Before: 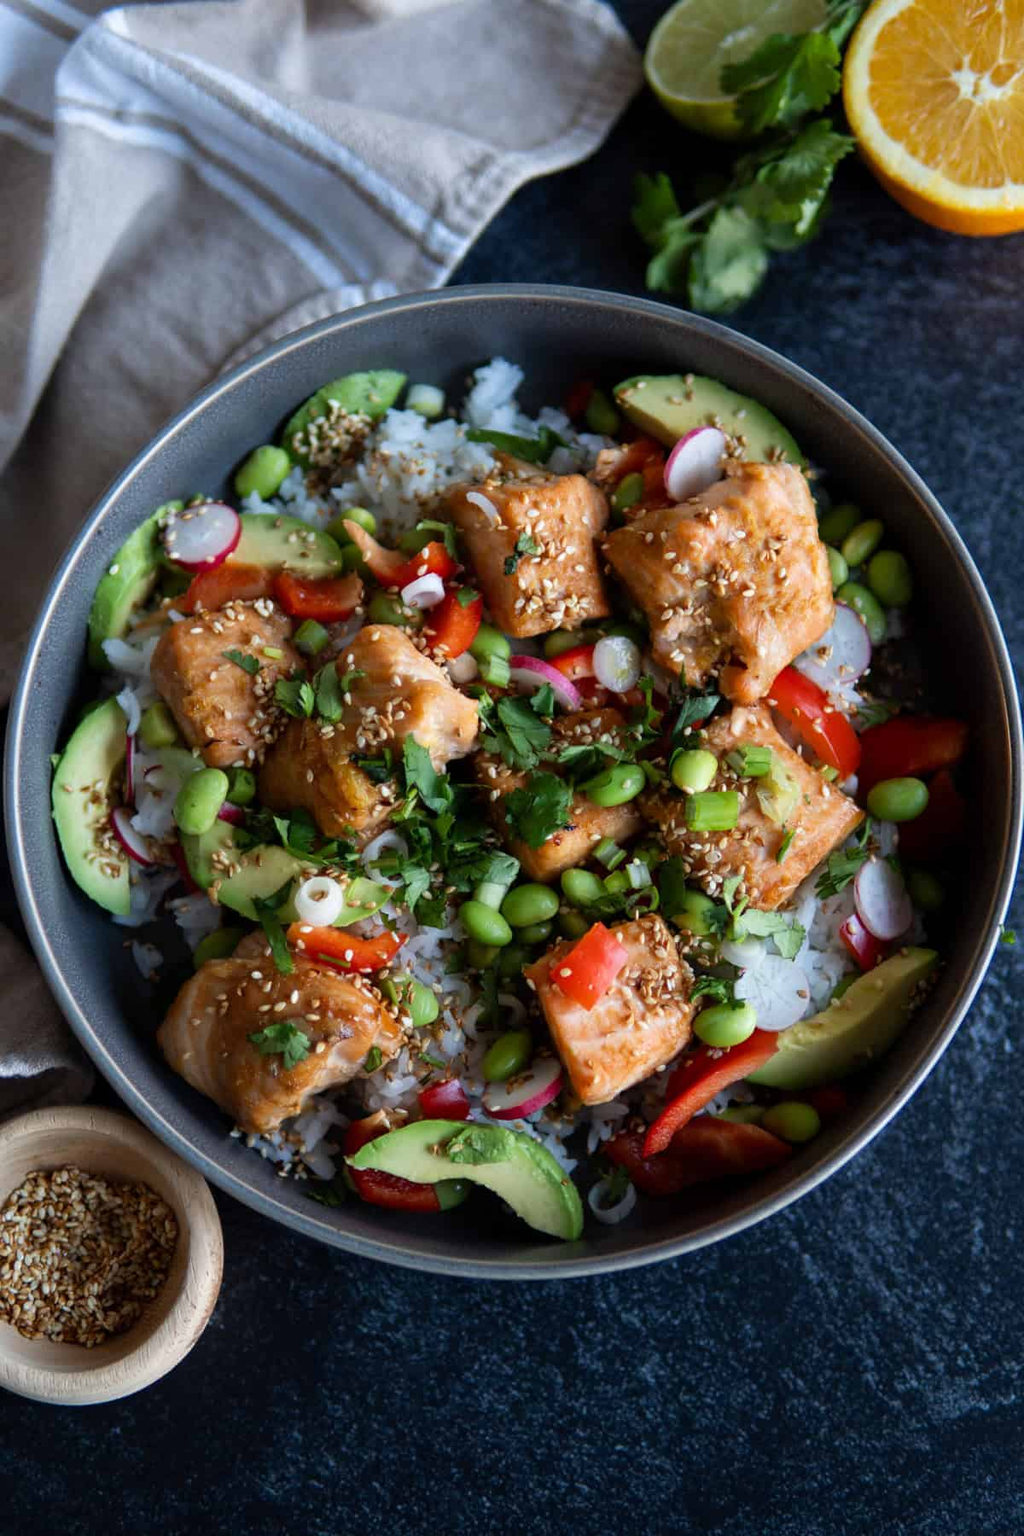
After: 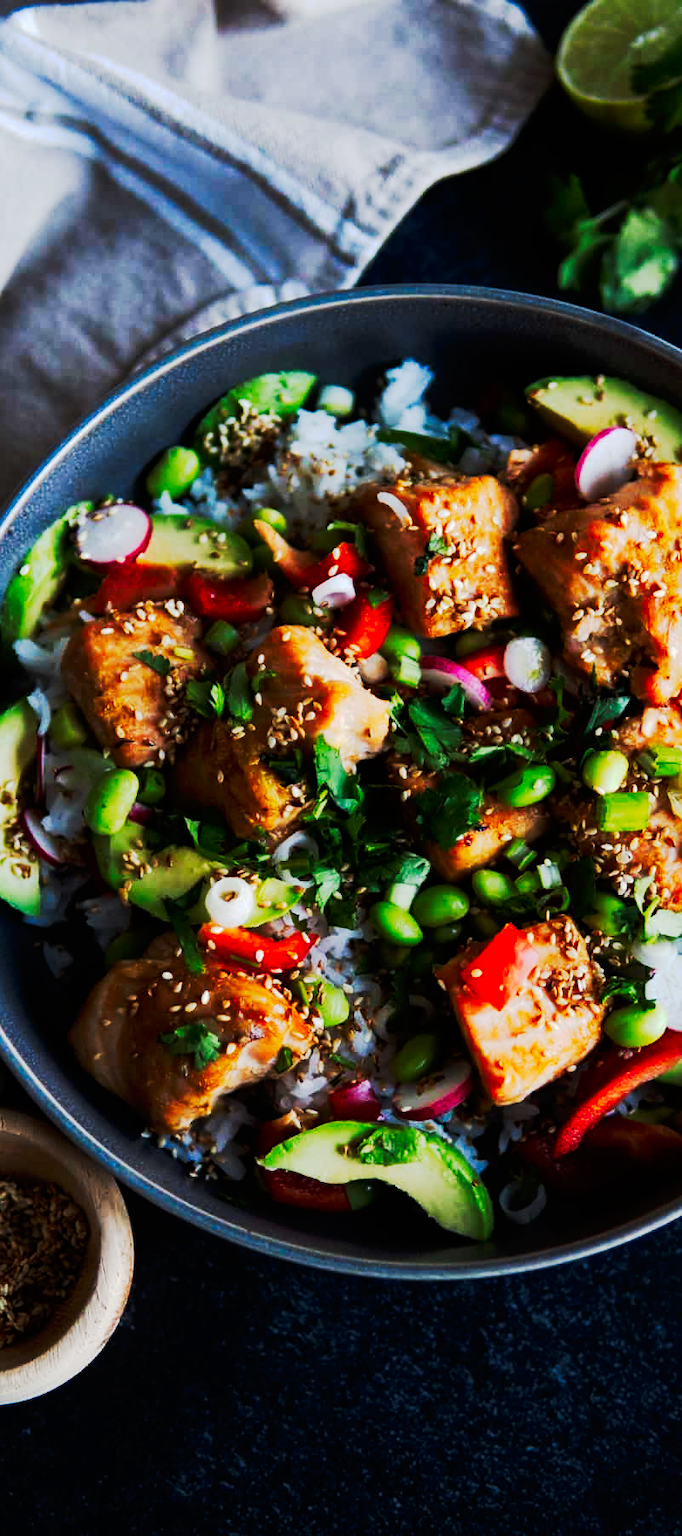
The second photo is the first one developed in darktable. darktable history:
tone curve: curves: ch0 [(0, 0) (0.003, 0.002) (0.011, 0.004) (0.025, 0.005) (0.044, 0.009) (0.069, 0.013) (0.1, 0.017) (0.136, 0.036) (0.177, 0.066) (0.224, 0.102) (0.277, 0.143) (0.335, 0.197) (0.399, 0.268) (0.468, 0.389) (0.543, 0.549) (0.623, 0.714) (0.709, 0.801) (0.801, 0.854) (0.898, 0.9) (1, 1)], preserve colors none
crop and rotate: left 8.786%, right 24.548%
